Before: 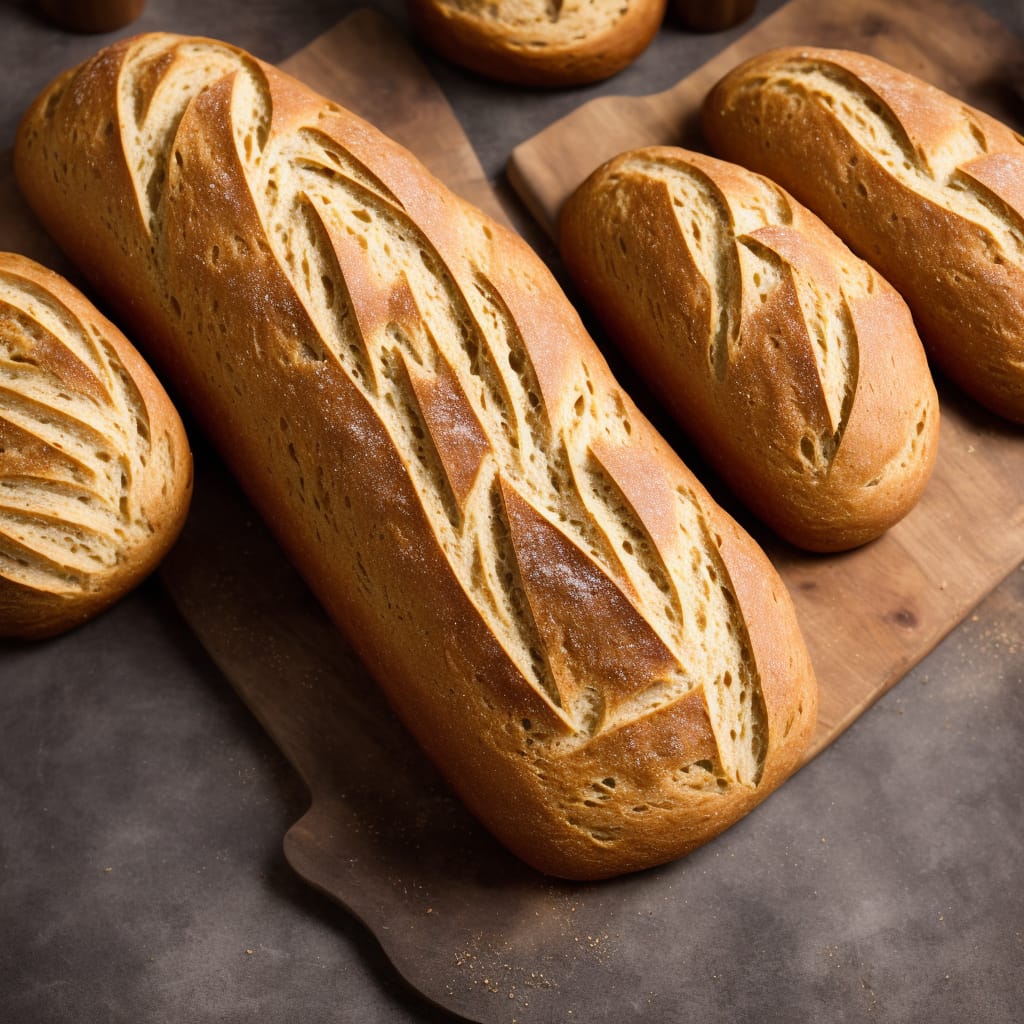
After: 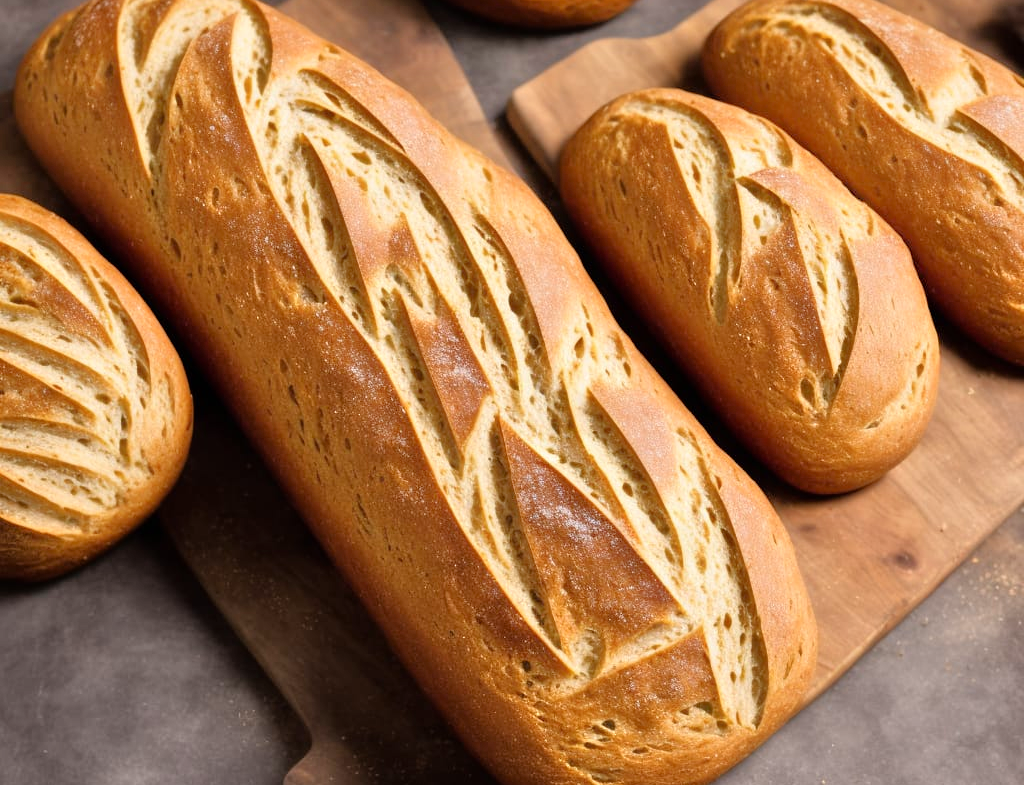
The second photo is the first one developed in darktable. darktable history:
crop: top 5.667%, bottom 17.637%
tone equalizer: -7 EV 0.15 EV, -6 EV 0.6 EV, -5 EV 1.15 EV, -4 EV 1.33 EV, -3 EV 1.15 EV, -2 EV 0.6 EV, -1 EV 0.15 EV, mask exposure compensation -0.5 EV
